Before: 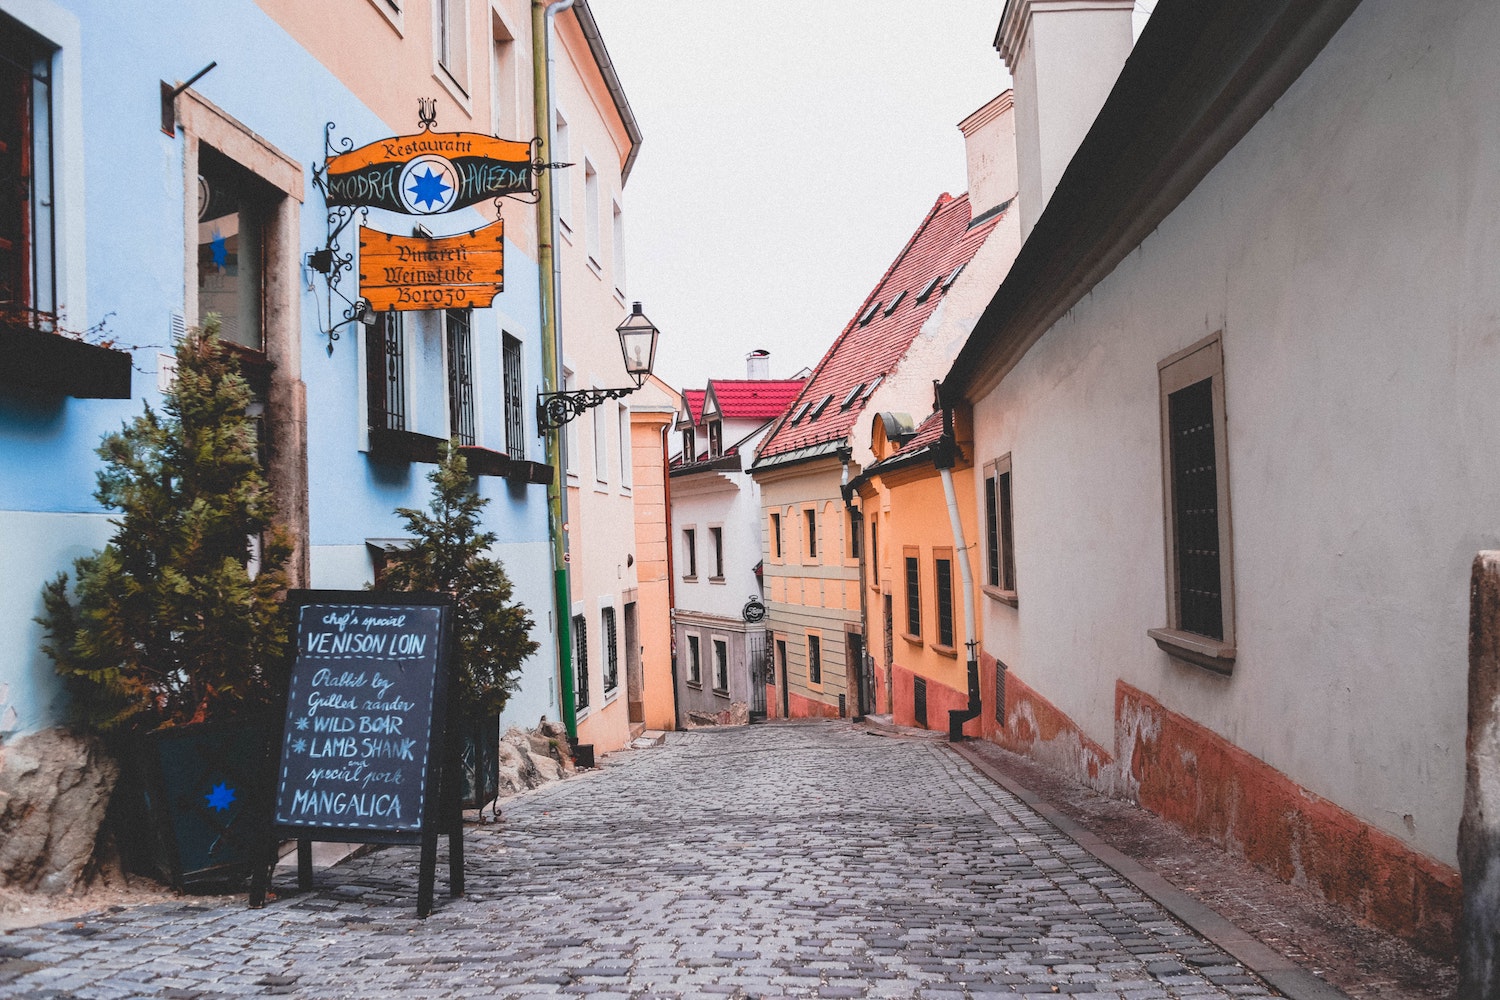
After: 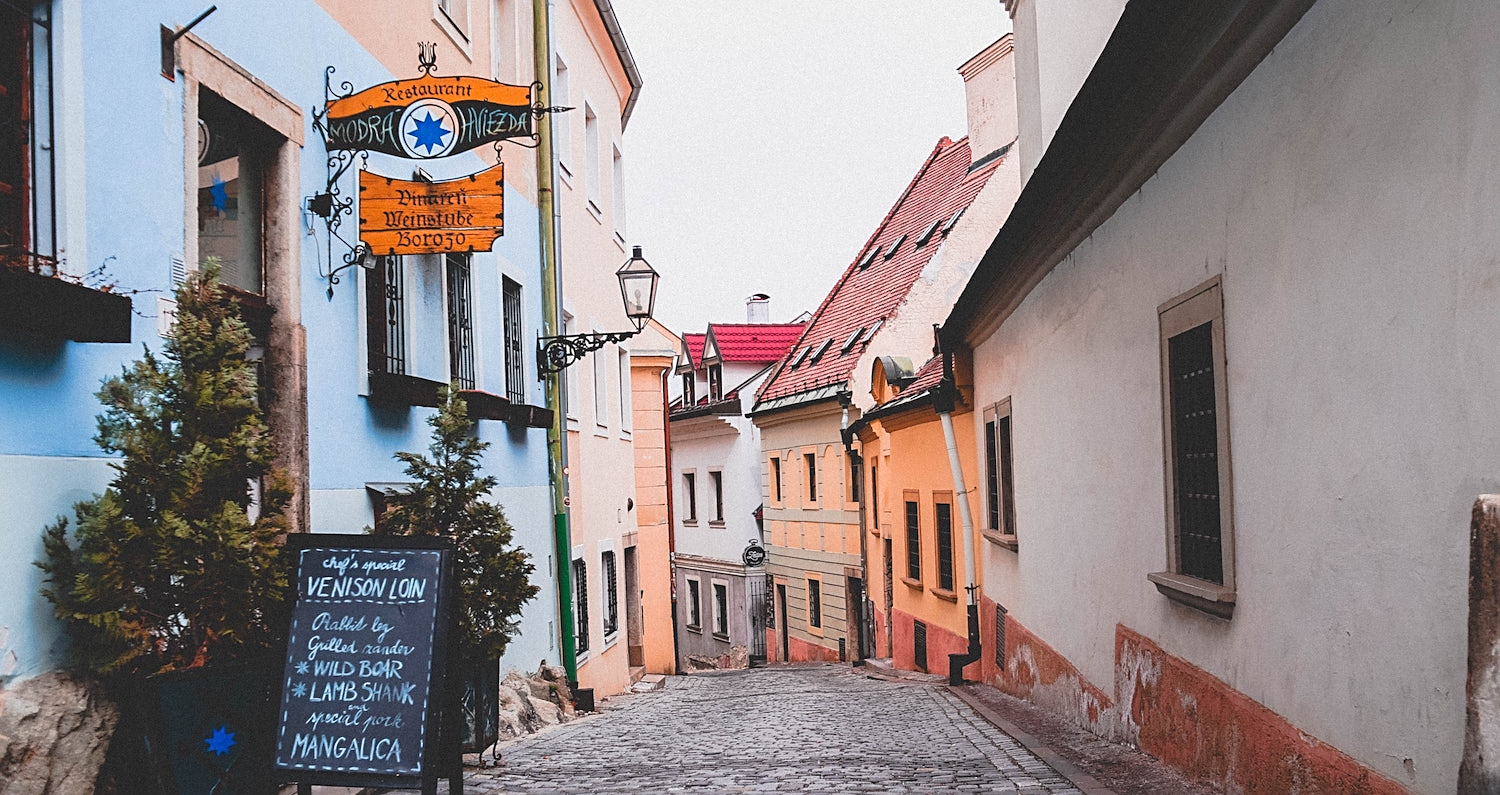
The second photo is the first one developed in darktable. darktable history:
crop and rotate: top 5.652%, bottom 14.779%
sharpen: on, module defaults
